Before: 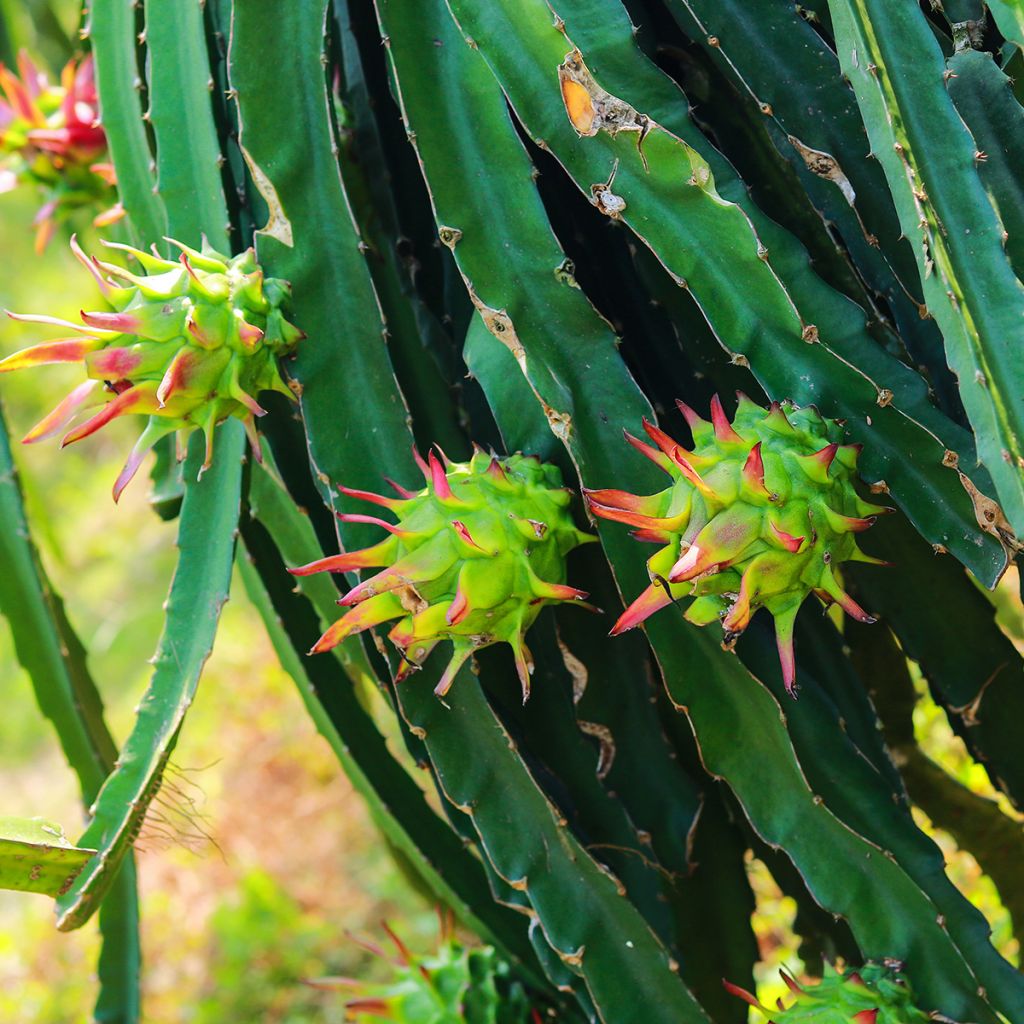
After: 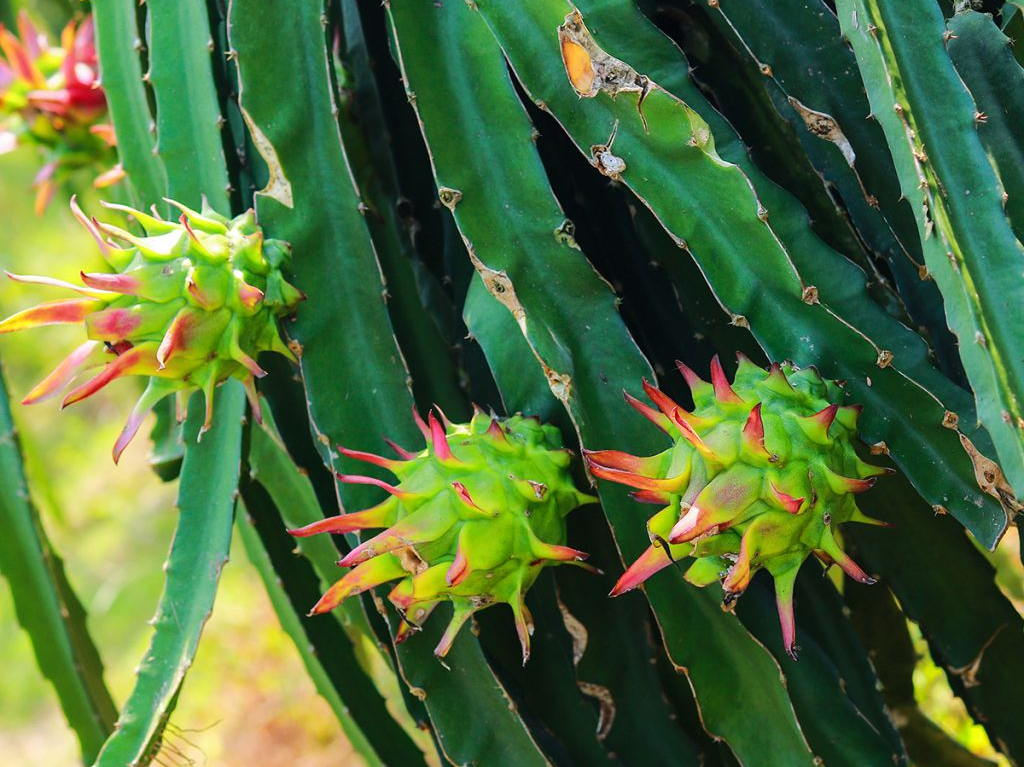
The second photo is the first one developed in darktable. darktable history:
crop: top 3.881%, bottom 21.216%
